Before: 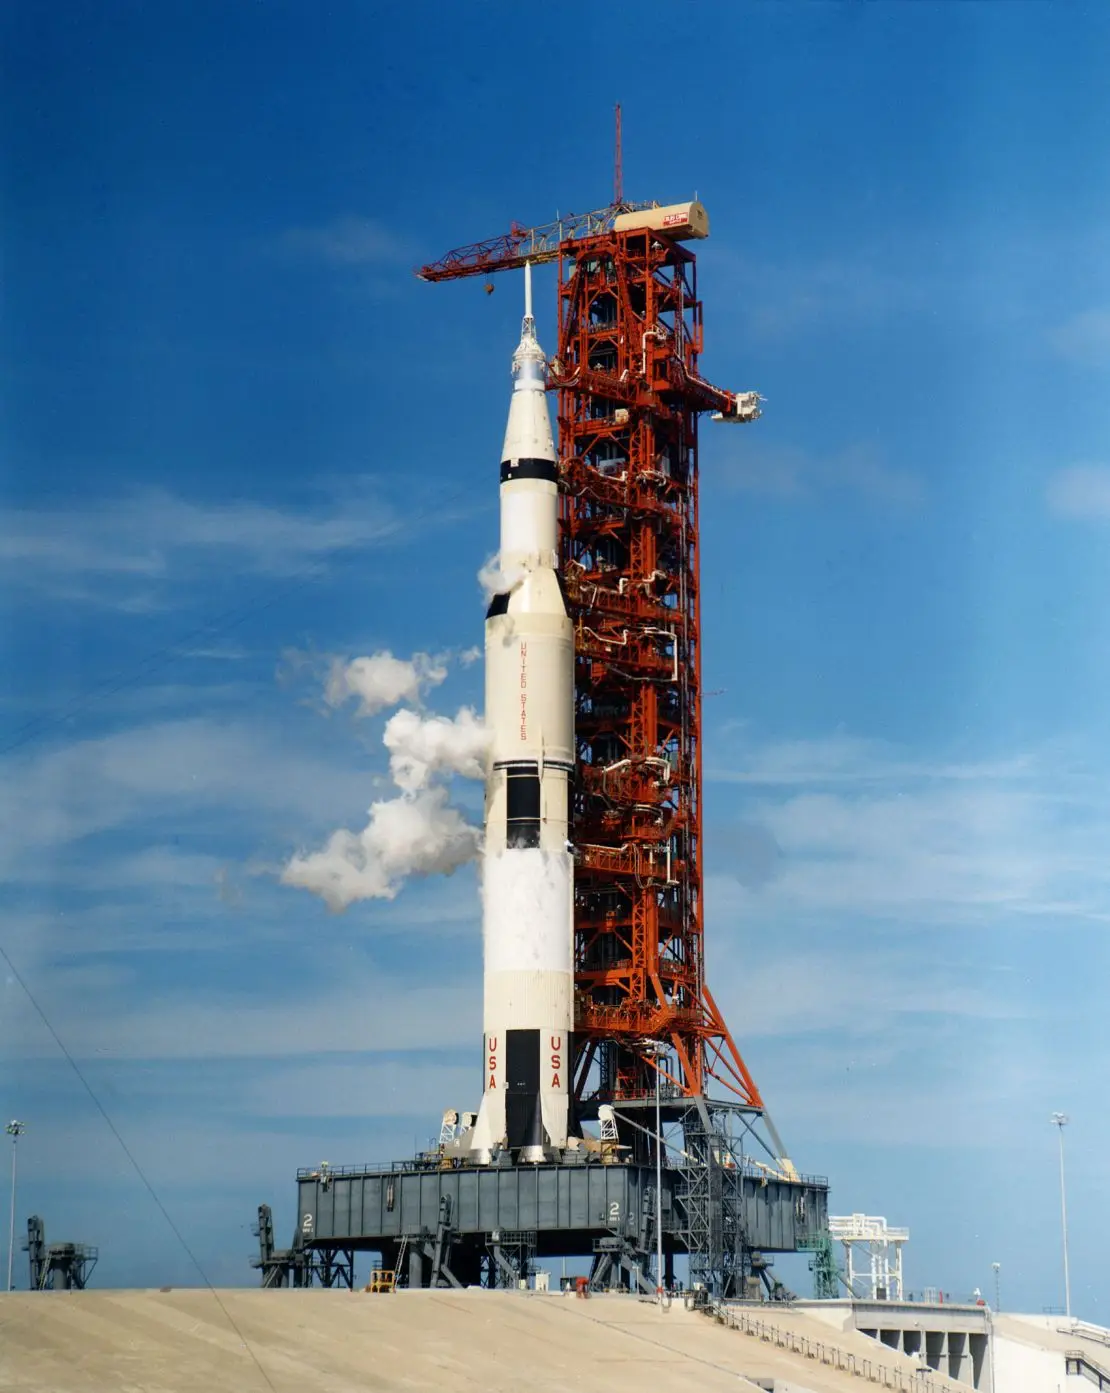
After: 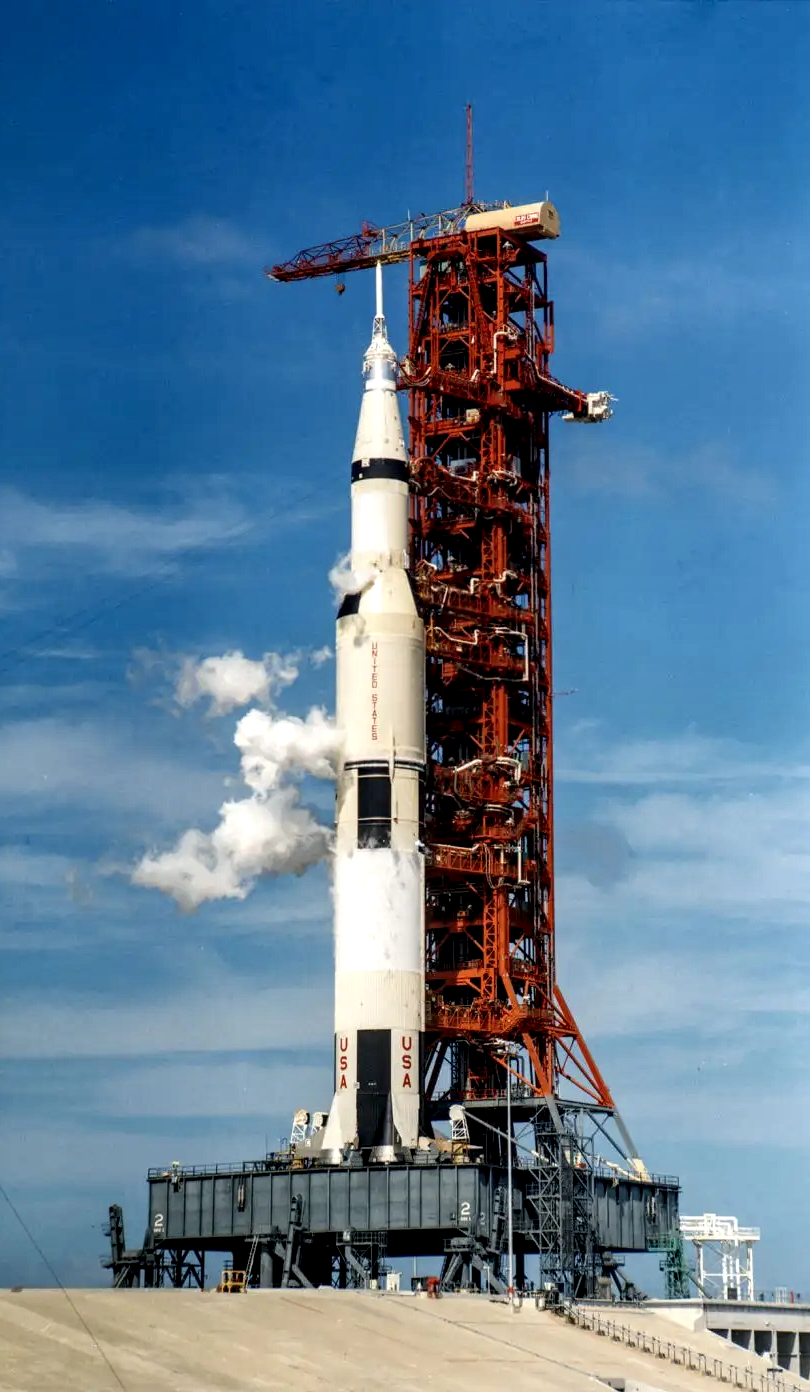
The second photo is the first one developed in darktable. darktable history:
crop: left 13.442%, top 0%, right 13.497%
local contrast: highlights 60%, shadows 60%, detail 160%
